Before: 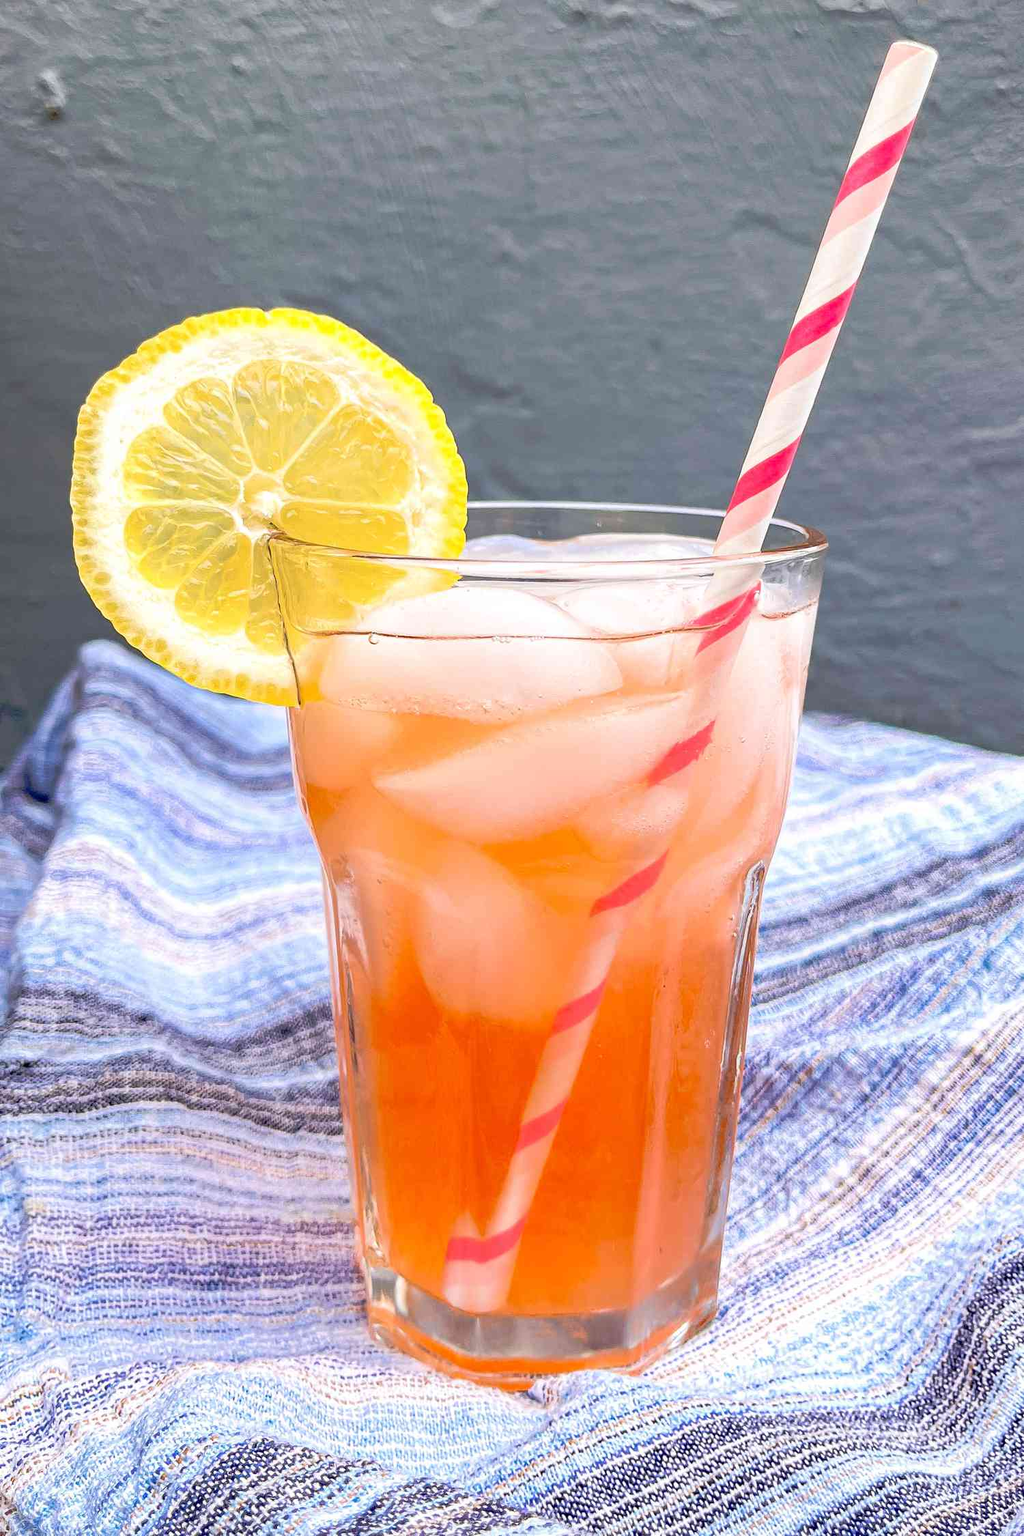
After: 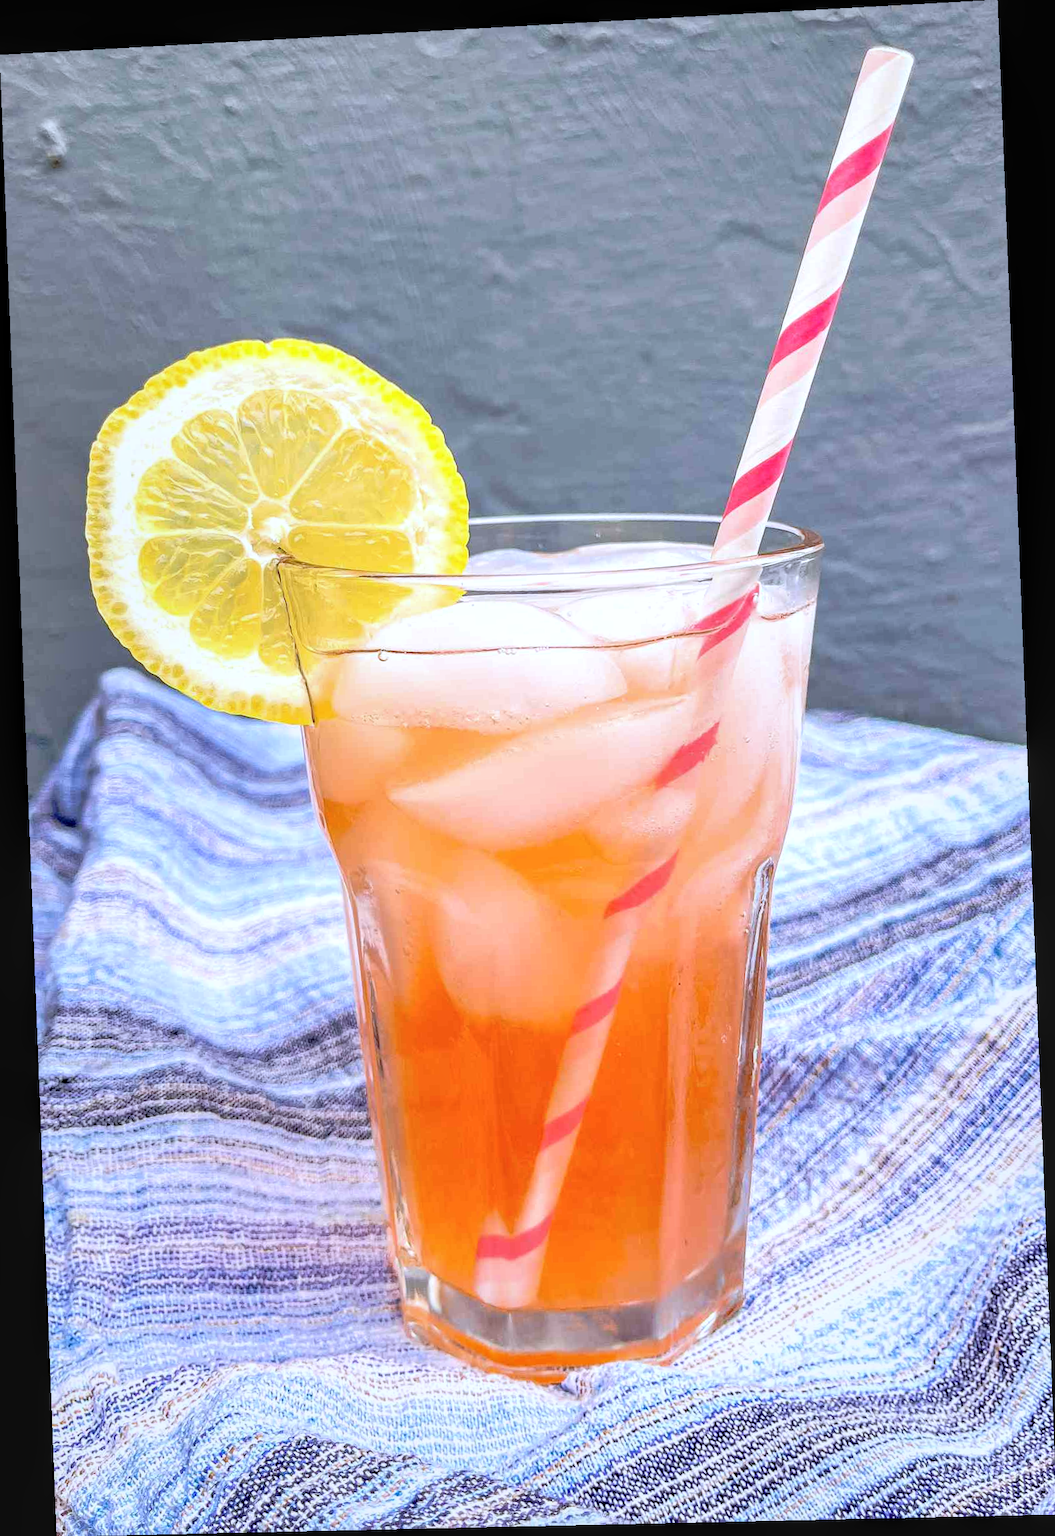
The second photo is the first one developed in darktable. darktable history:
local contrast: detail 130%
contrast brightness saturation: brightness 0.15
white balance: red 0.954, blue 1.079
rotate and perspective: rotation -2.22°, lens shift (horizontal) -0.022, automatic cropping off
